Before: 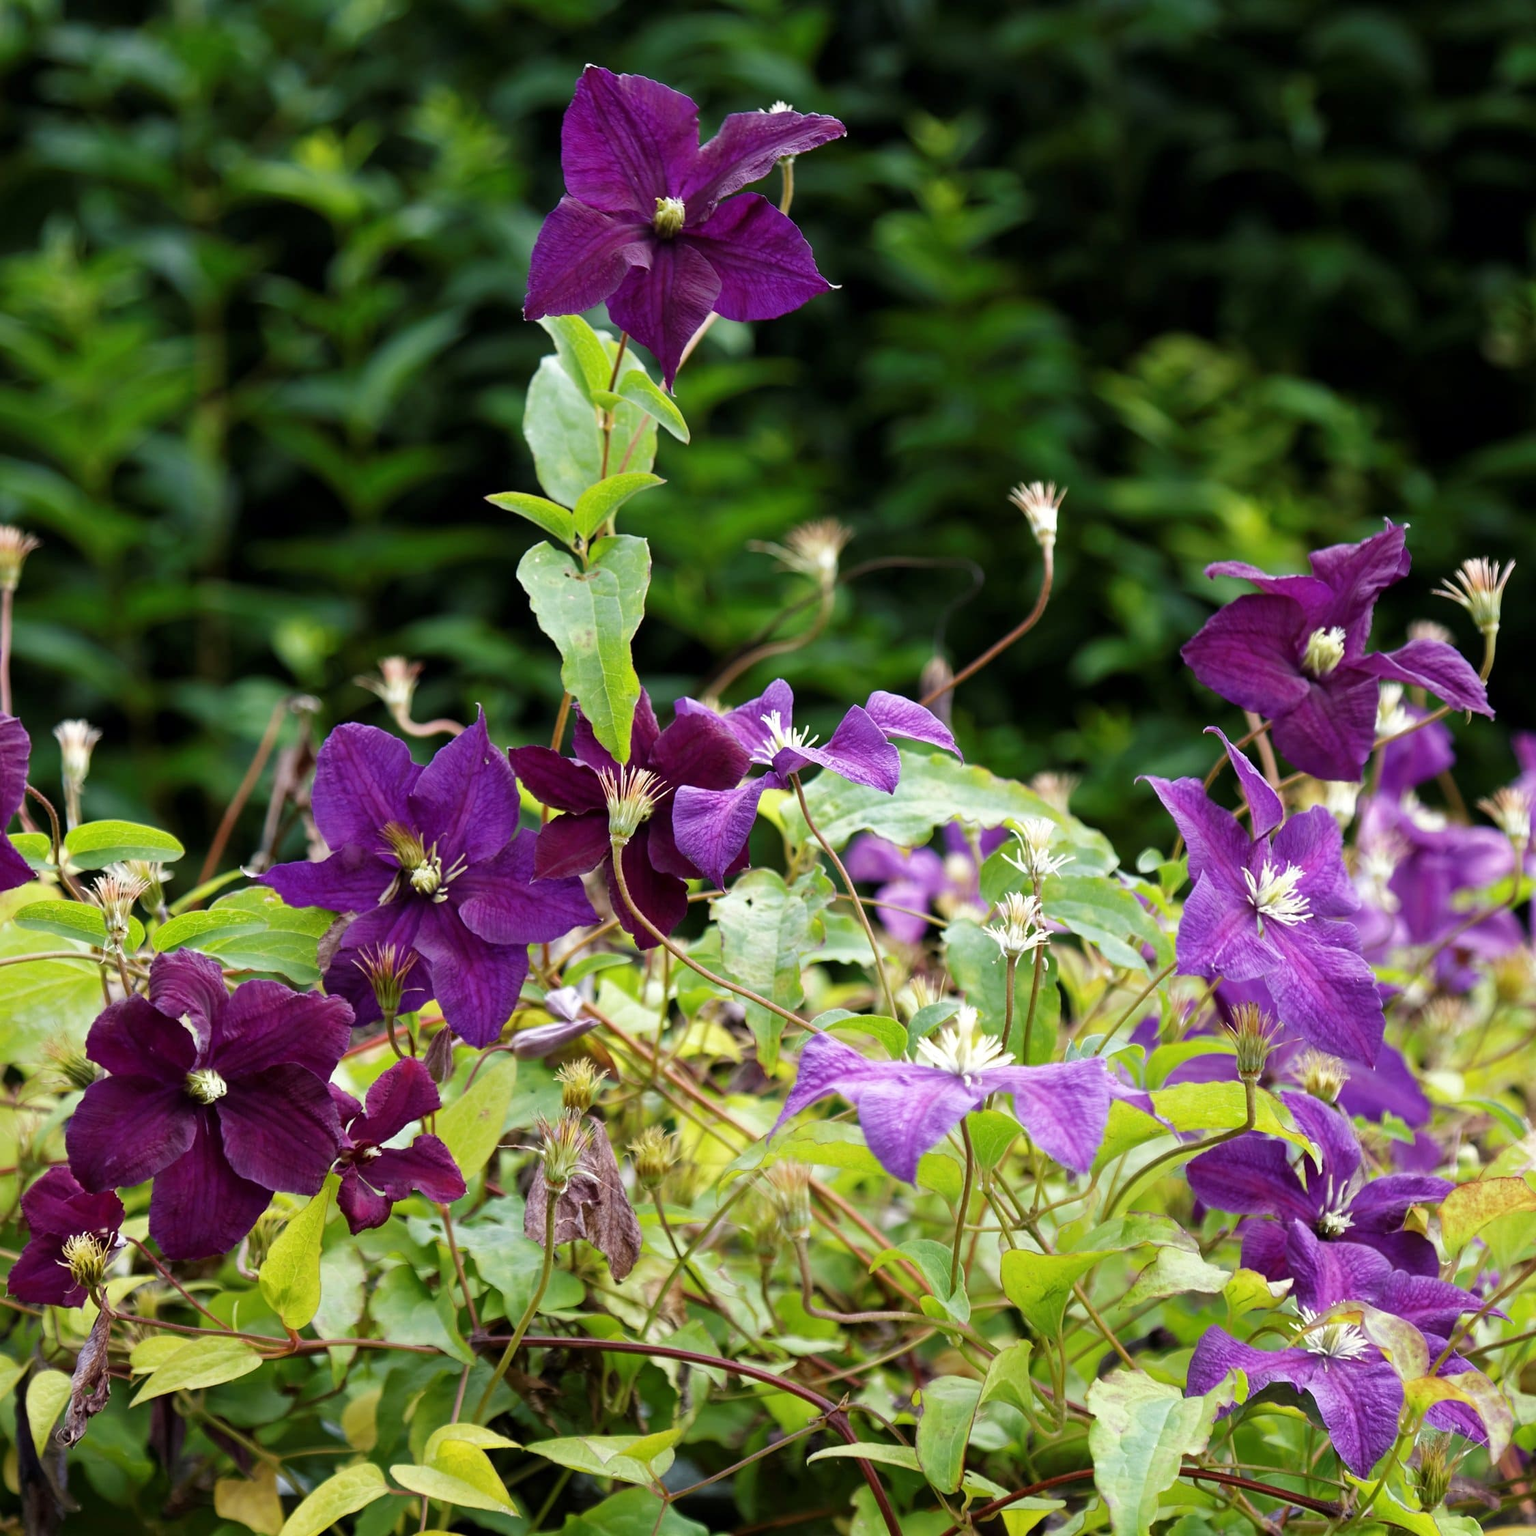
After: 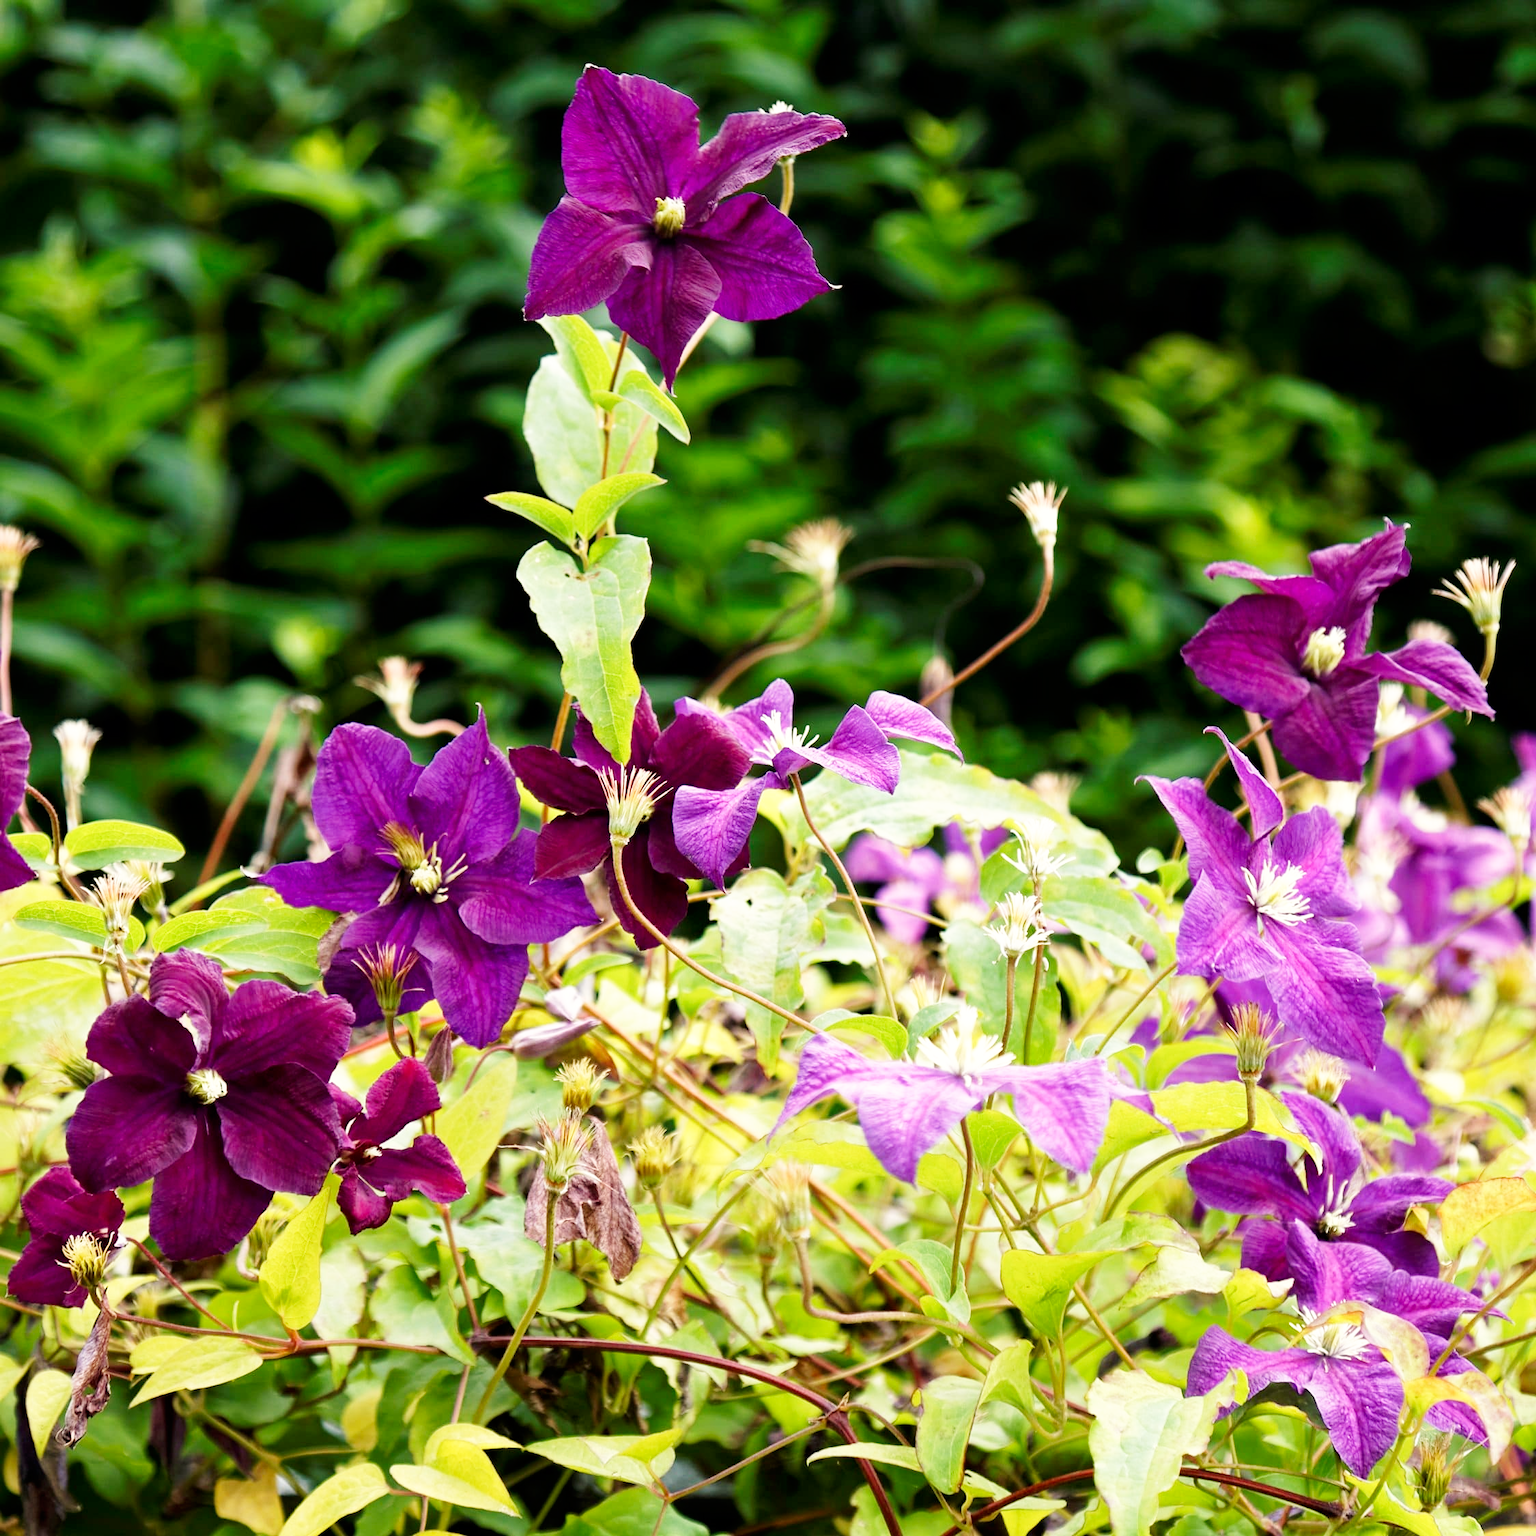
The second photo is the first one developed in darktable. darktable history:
white balance: red 1.045, blue 0.932
base curve: curves: ch0 [(0, 0) (0.005, 0.002) (0.15, 0.3) (0.4, 0.7) (0.75, 0.95) (1, 1)], preserve colors none
